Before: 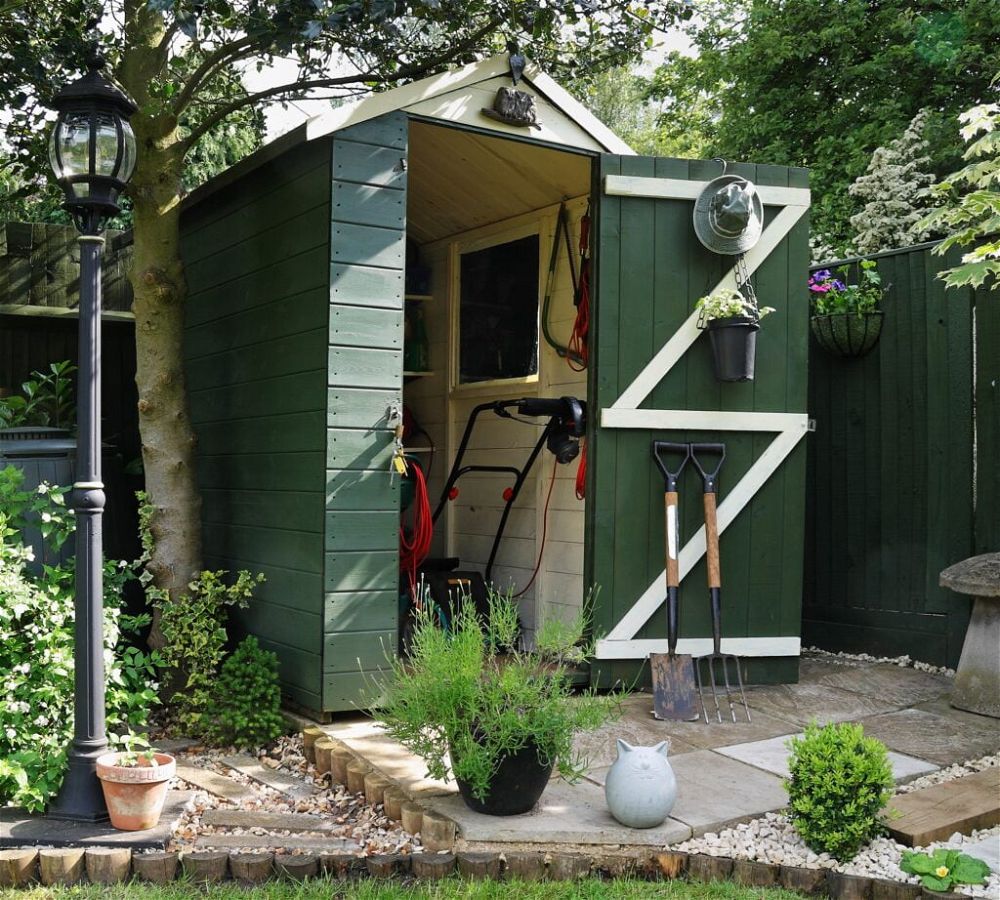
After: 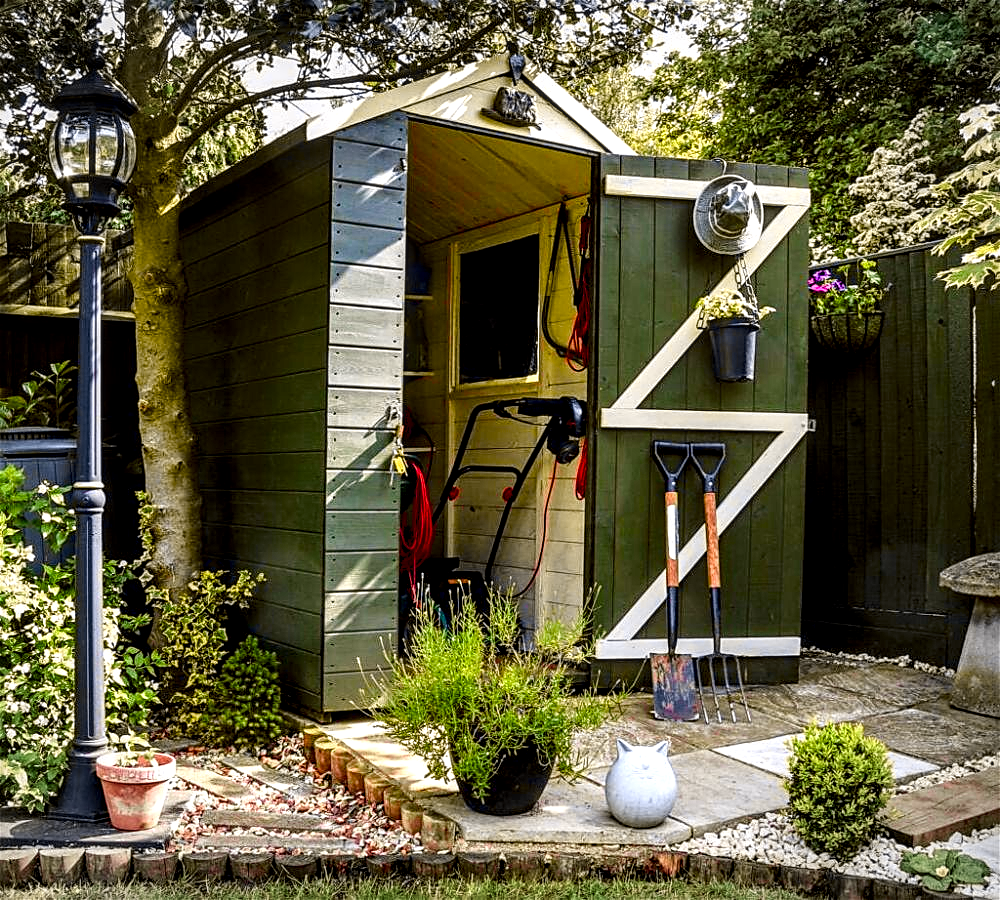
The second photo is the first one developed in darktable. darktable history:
color balance rgb: perceptual saturation grading › global saturation 20%, perceptual saturation grading › highlights -25%, perceptual saturation grading › shadows 50.52%, global vibrance 40.24%
tone curve: curves: ch0 [(0, 0.036) (0.119, 0.115) (0.466, 0.498) (0.715, 0.767) (0.817, 0.865) (1, 0.998)]; ch1 [(0, 0) (0.377, 0.424) (0.442, 0.491) (0.487, 0.502) (0.514, 0.512) (0.536, 0.577) (0.66, 0.724) (1, 1)]; ch2 [(0, 0) (0.38, 0.405) (0.463, 0.443) (0.492, 0.486) (0.526, 0.541) (0.578, 0.598) (1, 1)], color space Lab, independent channels, preserve colors none
sharpen: on, module defaults
vignetting: fall-off start 100%, brightness -0.282, width/height ratio 1.31
local contrast: highlights 19%, detail 186%
